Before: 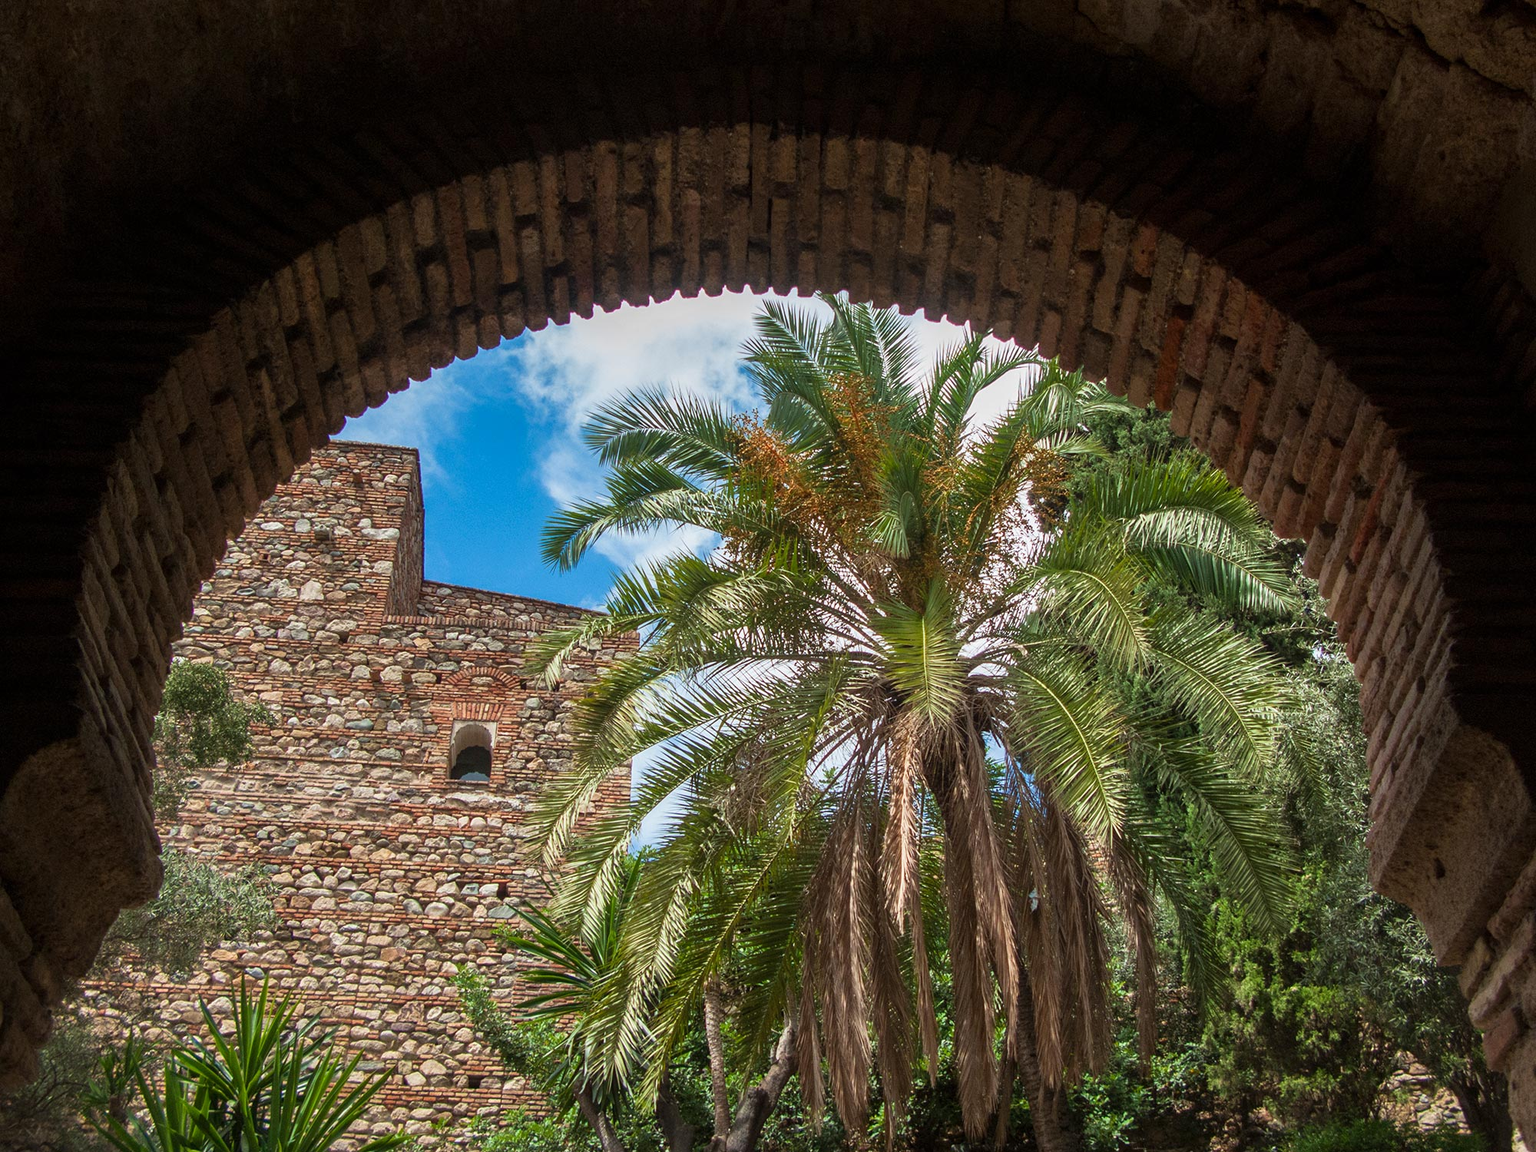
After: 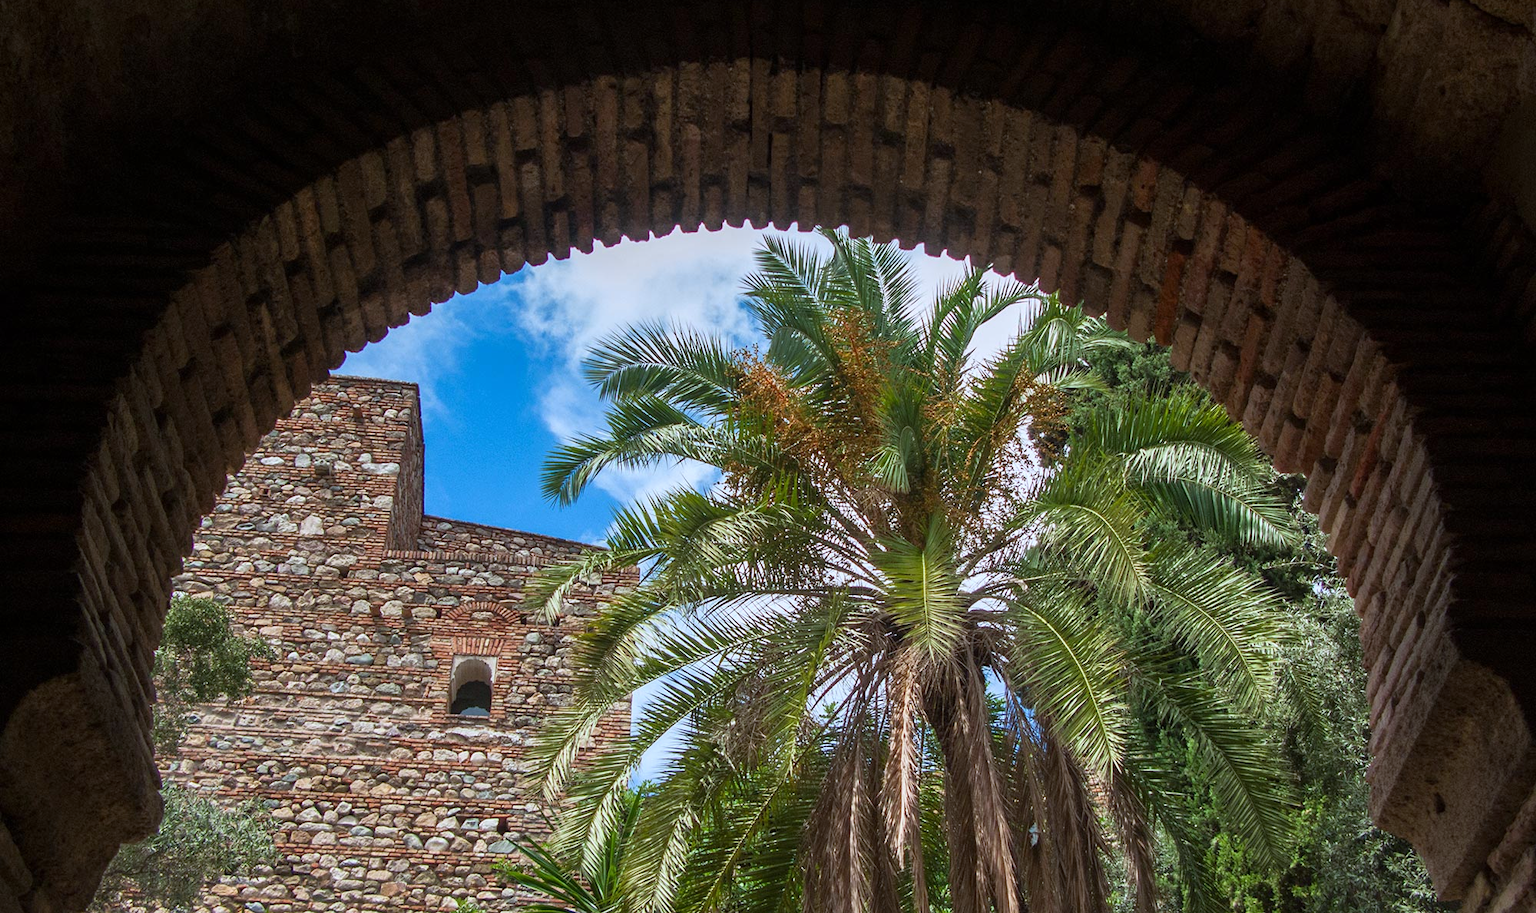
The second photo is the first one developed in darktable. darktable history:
crop and rotate: top 5.667%, bottom 14.937%
contrast brightness saturation: contrast 0.05
white balance: red 0.954, blue 1.079
